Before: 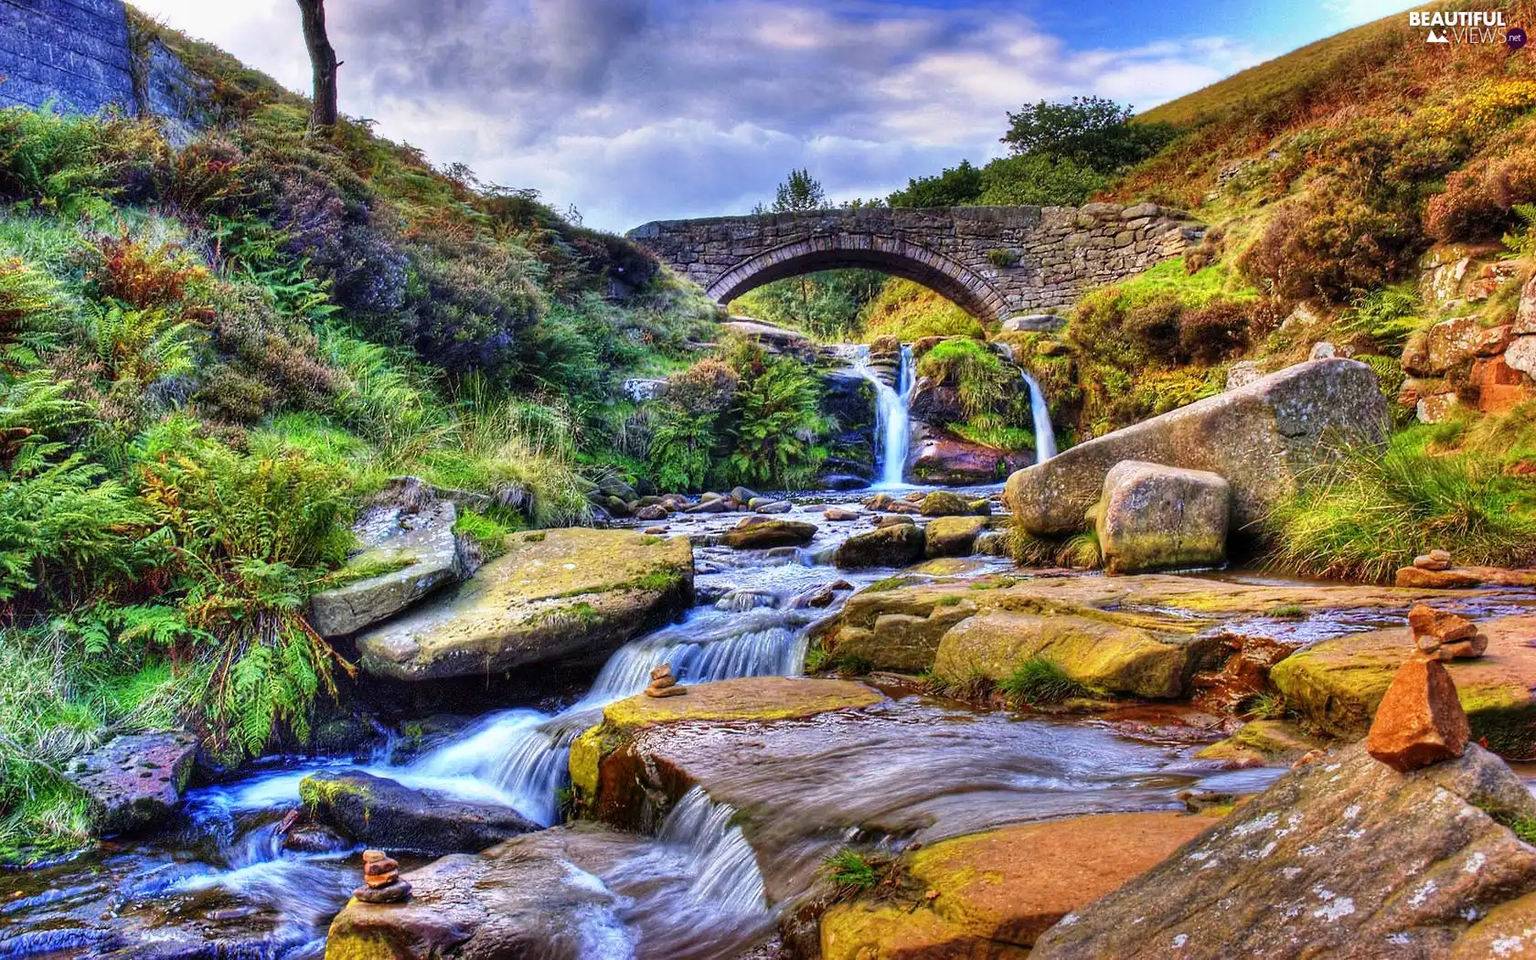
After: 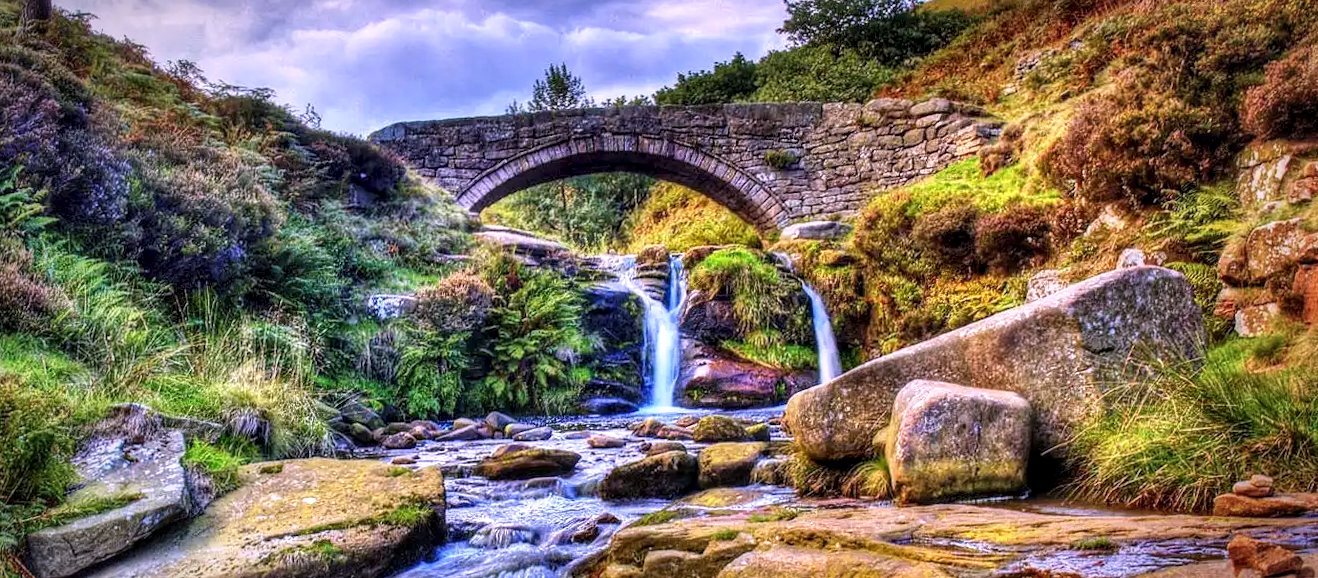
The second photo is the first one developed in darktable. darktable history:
rotate and perspective: rotation -0.45°, automatic cropping original format, crop left 0.008, crop right 0.992, crop top 0.012, crop bottom 0.988
crop: left 18.38%, top 11.092%, right 2.134%, bottom 33.217%
white balance: red 1.066, blue 1.119
local contrast: highlights 61%, detail 143%, midtone range 0.428
vignetting: fall-off start 70.97%, brightness -0.584, saturation -0.118, width/height ratio 1.333
